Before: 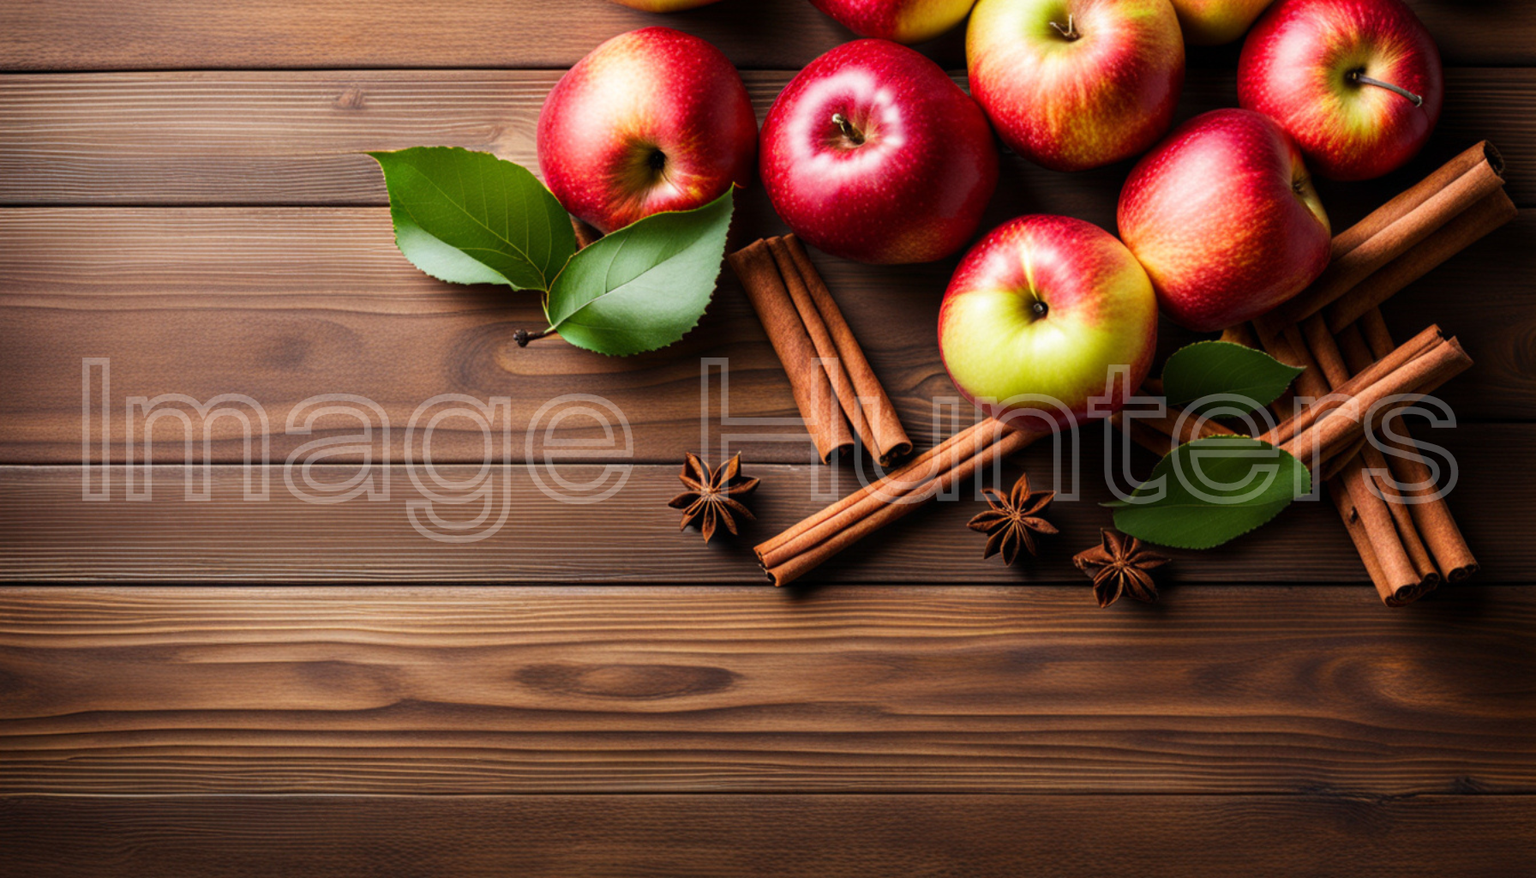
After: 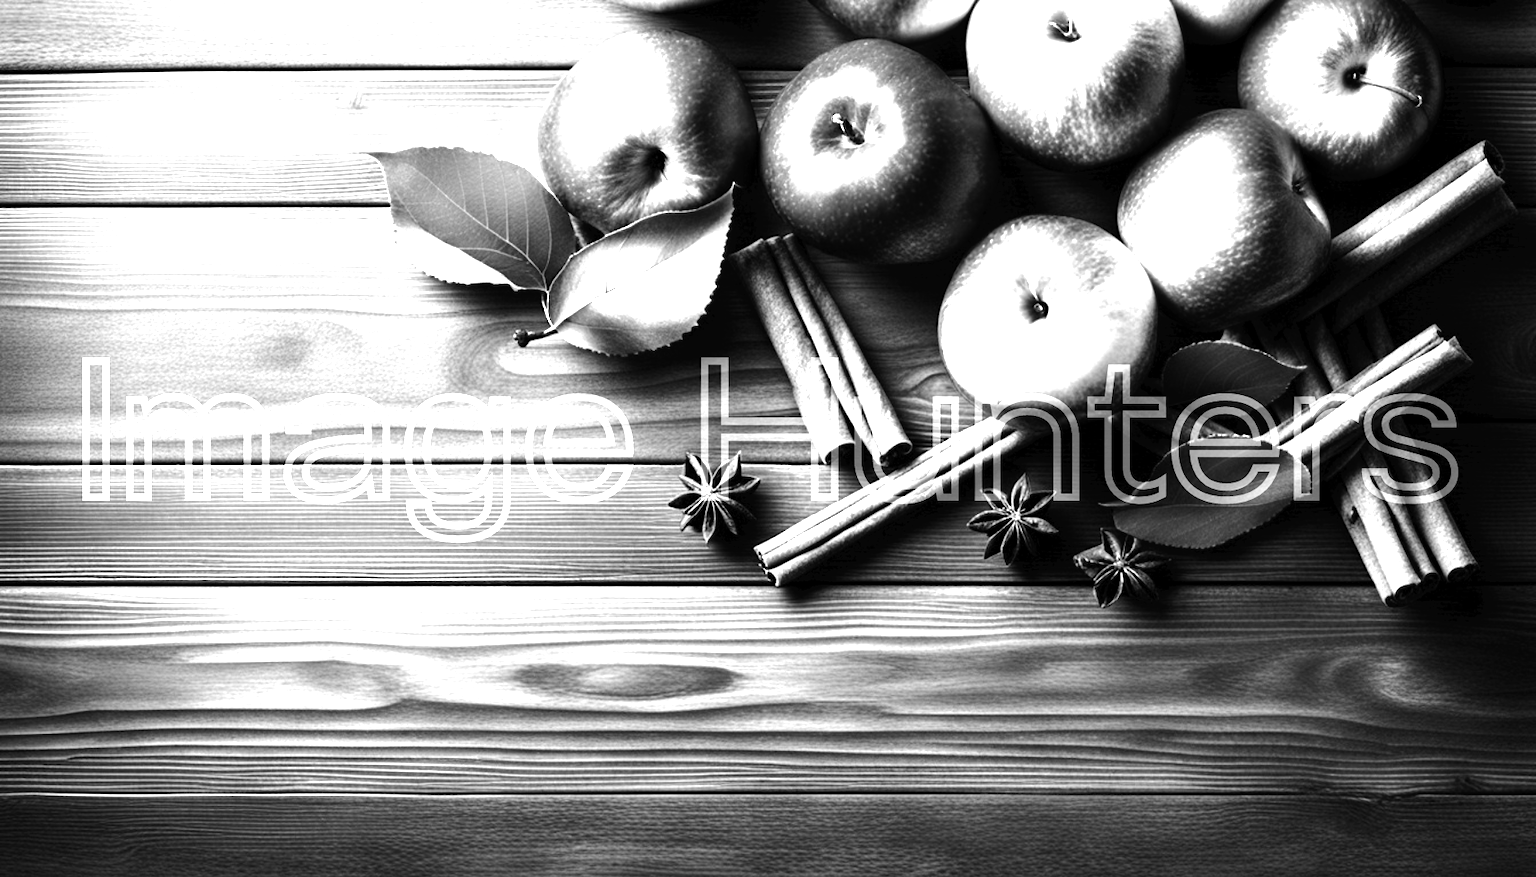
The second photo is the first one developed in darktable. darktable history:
exposure: black level correction 0.001, exposure 0.5 EV, compensate exposure bias true, compensate highlight preservation false
monochrome: a 32, b 64, size 2.3
tone curve: curves: ch0 [(0, 0) (0.003, 0.019) (0.011, 0.02) (0.025, 0.019) (0.044, 0.027) (0.069, 0.038) (0.1, 0.056) (0.136, 0.089) (0.177, 0.137) (0.224, 0.187) (0.277, 0.259) (0.335, 0.343) (0.399, 0.437) (0.468, 0.532) (0.543, 0.613) (0.623, 0.685) (0.709, 0.752) (0.801, 0.822) (0.898, 0.9) (1, 1)], preserve colors none
color balance rgb: linear chroma grading › global chroma 20%, perceptual saturation grading › global saturation 65%, perceptual saturation grading › highlights 60%, perceptual saturation grading › mid-tones 50%, perceptual saturation grading › shadows 50%, perceptual brilliance grading › global brilliance 30%, perceptual brilliance grading › highlights 50%, perceptual brilliance grading › mid-tones 50%, perceptual brilliance grading › shadows -22%, global vibrance 20%
color correction: highlights a* -10.69, highlights b* -19.19
